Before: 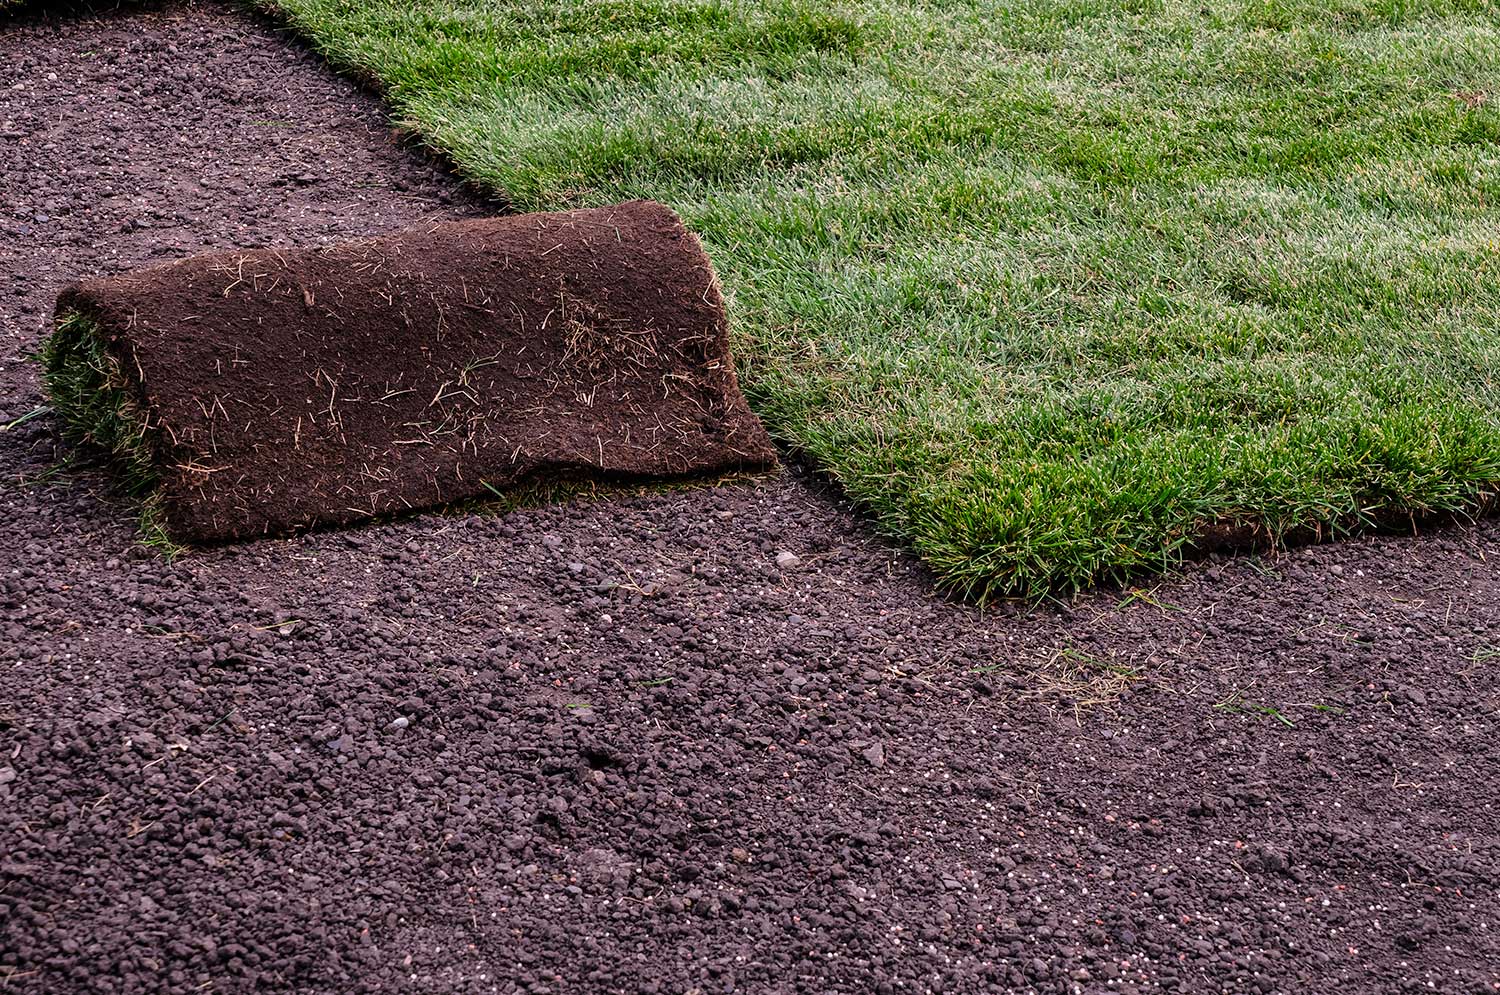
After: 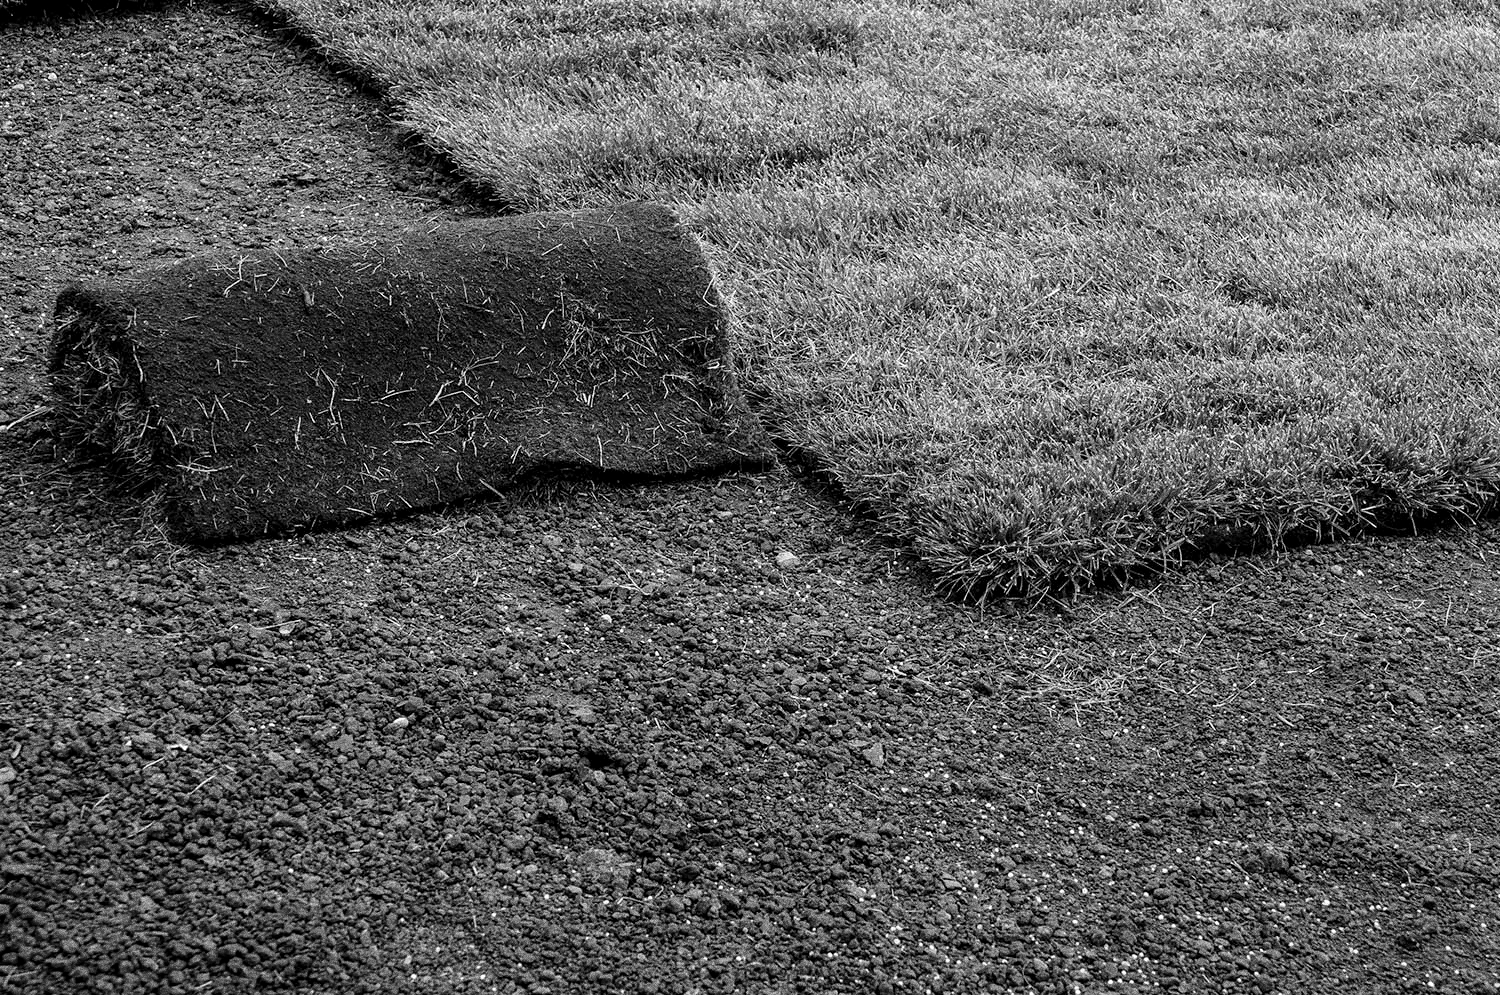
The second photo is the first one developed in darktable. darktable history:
exposure: black level correction 0.002, exposure 0.15 EV, compensate highlight preservation false
grain: coarseness 10.62 ISO, strength 55.56%
monochrome: on, module defaults
